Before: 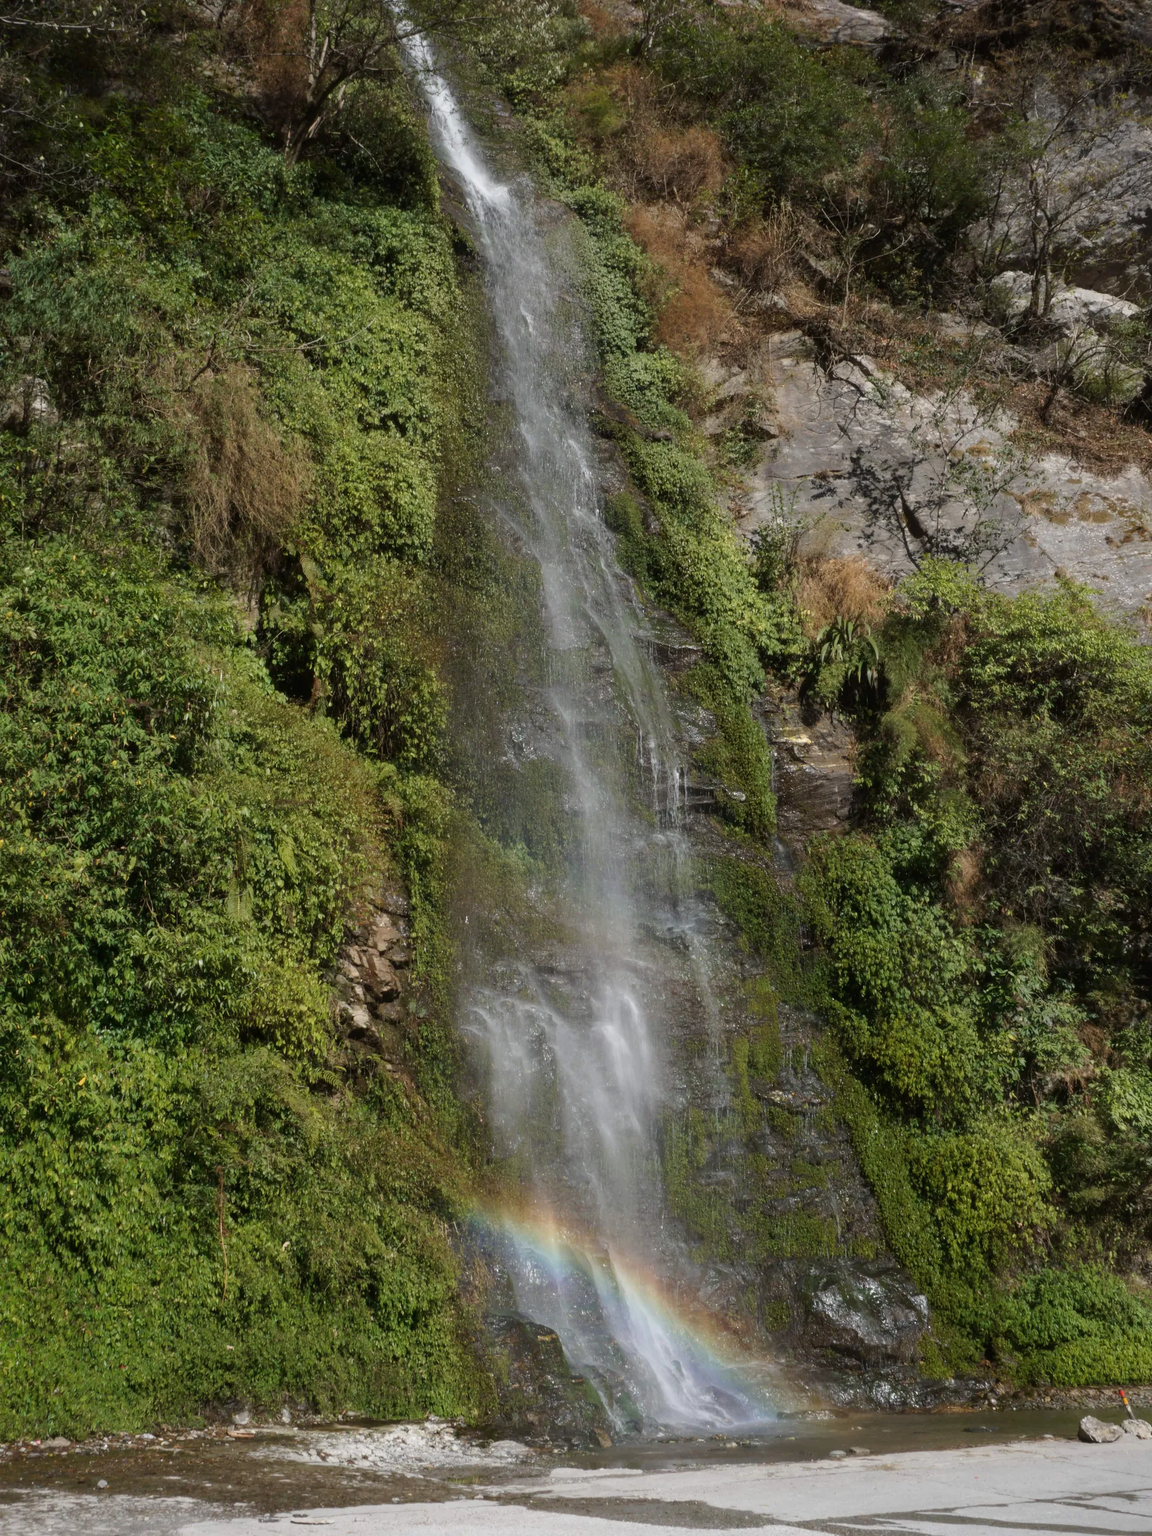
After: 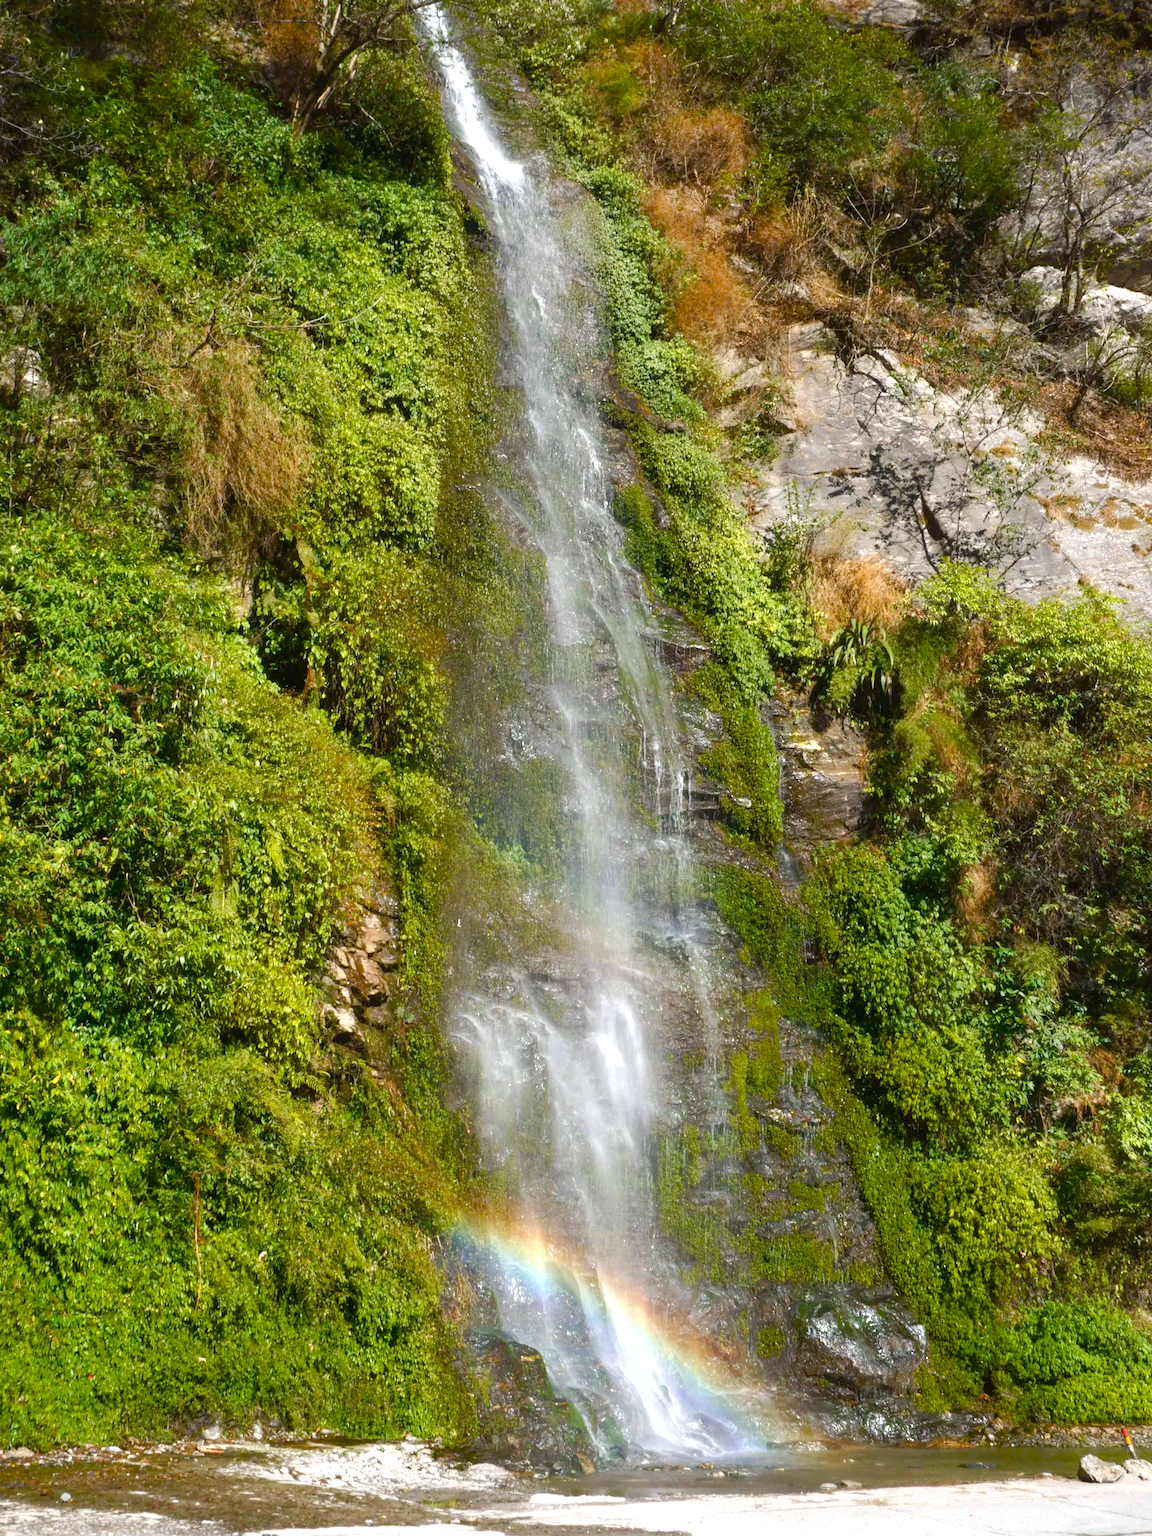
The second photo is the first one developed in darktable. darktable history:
crop and rotate: angle -1.57°
exposure: exposure 1.001 EV, compensate exposure bias true, compensate highlight preservation false
tone equalizer: on, module defaults
color balance rgb: shadows lift › chroma 2.053%, shadows lift › hue 248.01°, linear chroma grading › global chroma 20.357%, perceptual saturation grading › global saturation 20%, perceptual saturation grading › highlights -24.735%, perceptual saturation grading › shadows 49.984%
